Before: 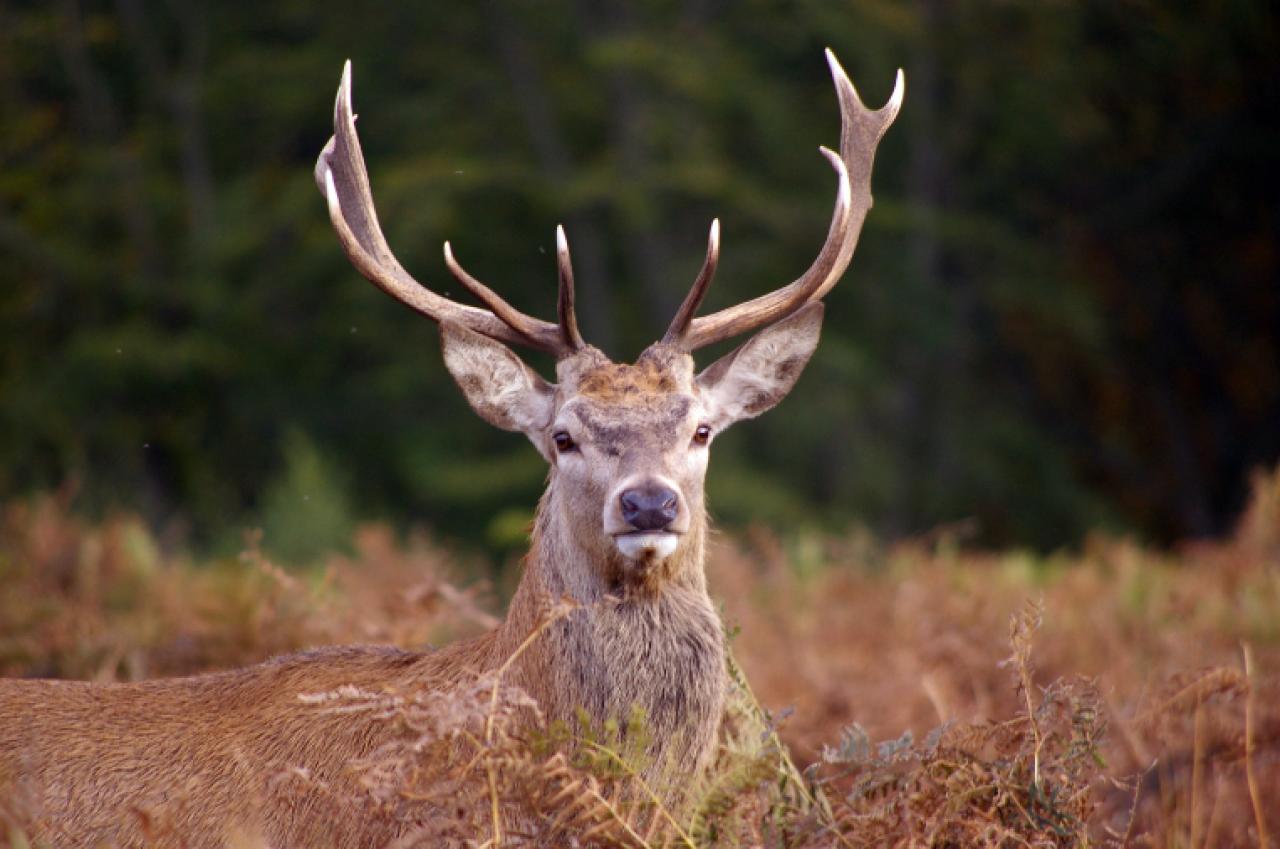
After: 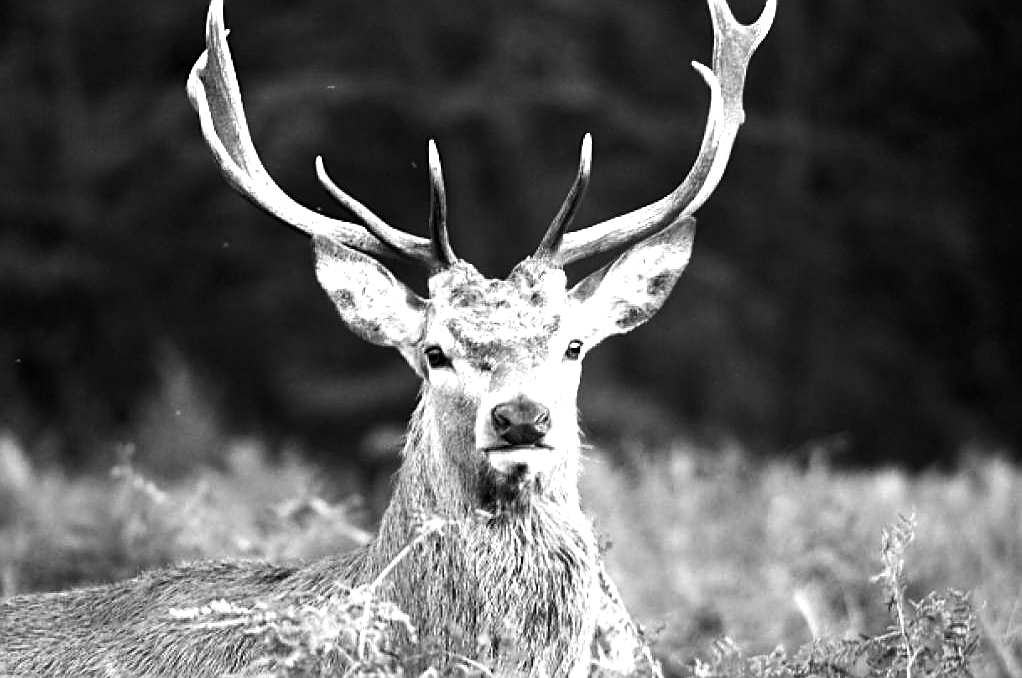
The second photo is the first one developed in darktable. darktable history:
color balance rgb: linear chroma grading › shadows 10%, linear chroma grading › highlights 10%, linear chroma grading › global chroma 15%, linear chroma grading › mid-tones 15%, perceptual saturation grading › global saturation 40%, perceptual saturation grading › highlights -25%, perceptual saturation grading › mid-tones 35%, perceptual saturation grading › shadows 35%, perceptual brilliance grading › global brilliance 11.29%, global vibrance 11.29%
monochrome: on, module defaults
sharpen: on, module defaults
local contrast: mode bilateral grid, contrast 20, coarseness 50, detail 102%, midtone range 0.2
white balance: red 1.188, blue 1.11
tone equalizer: -8 EV -1.08 EV, -7 EV -1.01 EV, -6 EV -0.867 EV, -5 EV -0.578 EV, -3 EV 0.578 EV, -2 EV 0.867 EV, -1 EV 1.01 EV, +0 EV 1.08 EV, edges refinement/feathering 500, mask exposure compensation -1.57 EV, preserve details no
crop and rotate: left 10.071%, top 10.071%, right 10.02%, bottom 10.02%
